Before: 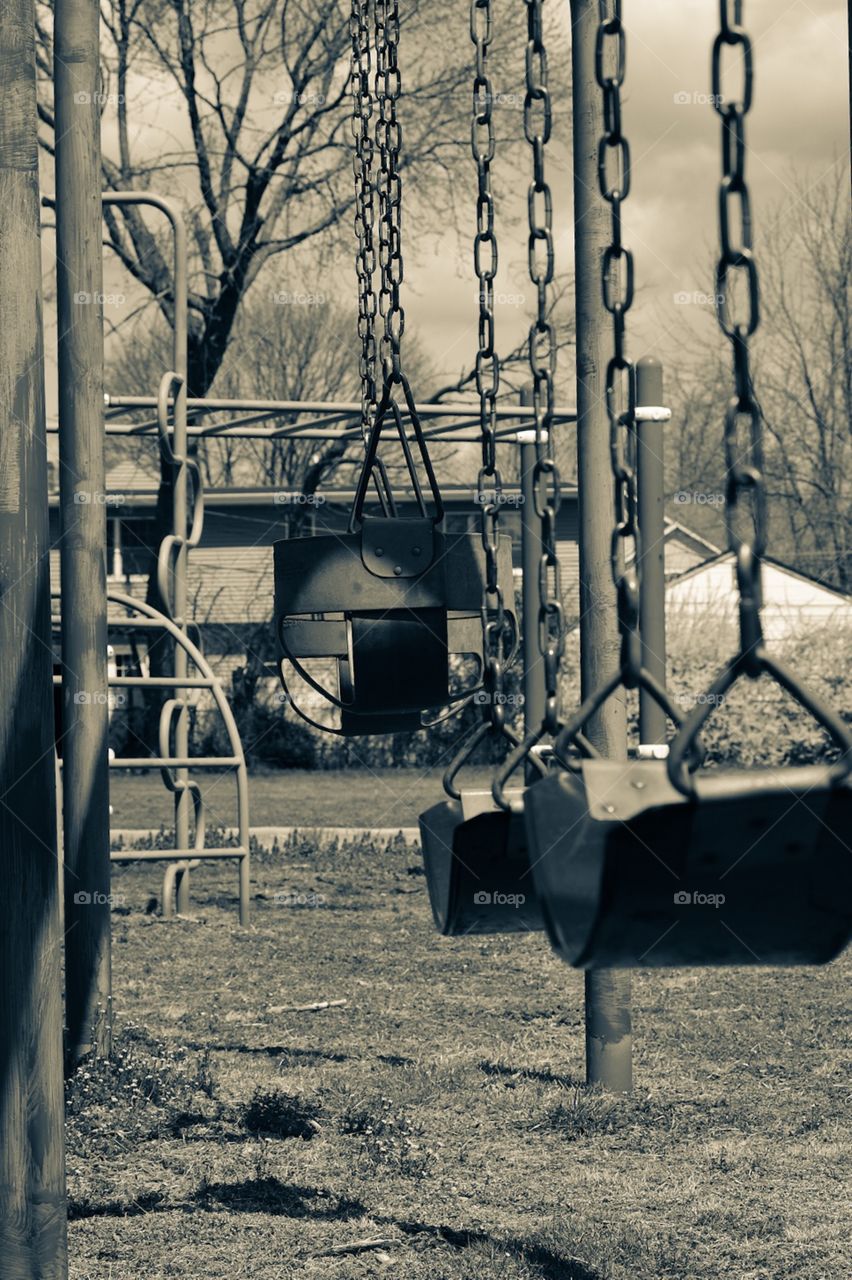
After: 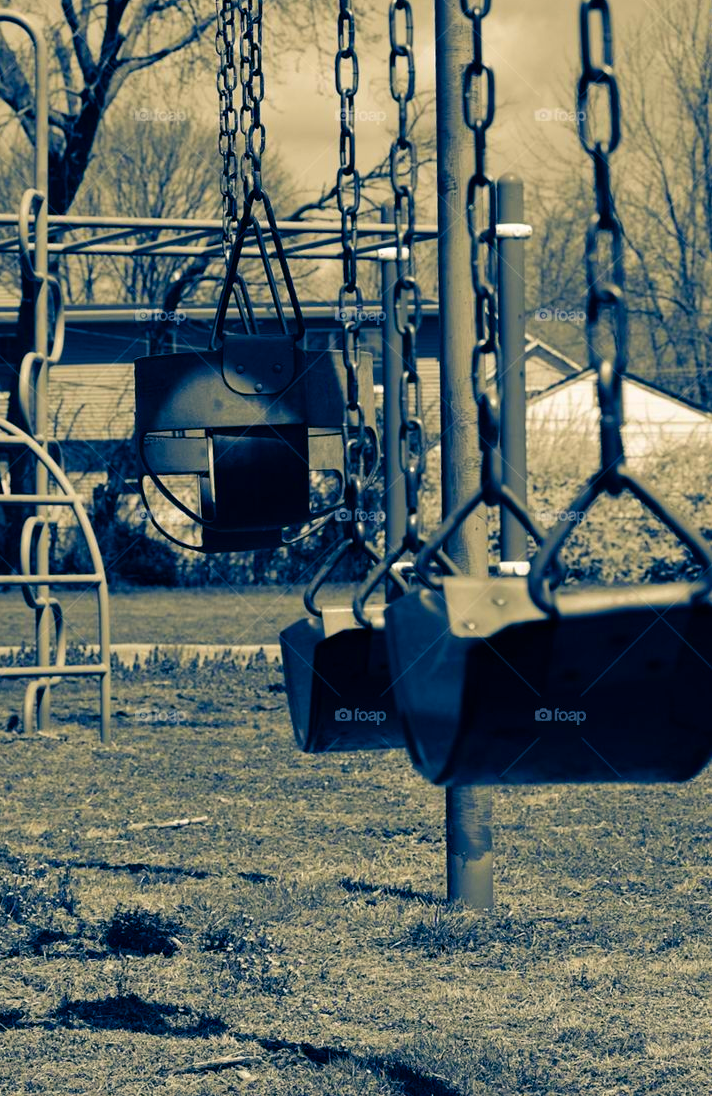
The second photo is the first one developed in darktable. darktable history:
crop: left 16.339%, top 14.301%
color balance rgb: shadows lift › luminance -40.797%, shadows lift › chroma 14.204%, shadows lift › hue 259.58°, linear chroma grading › global chroma 25.306%, perceptual saturation grading › global saturation 30.648%, global vibrance 20%
